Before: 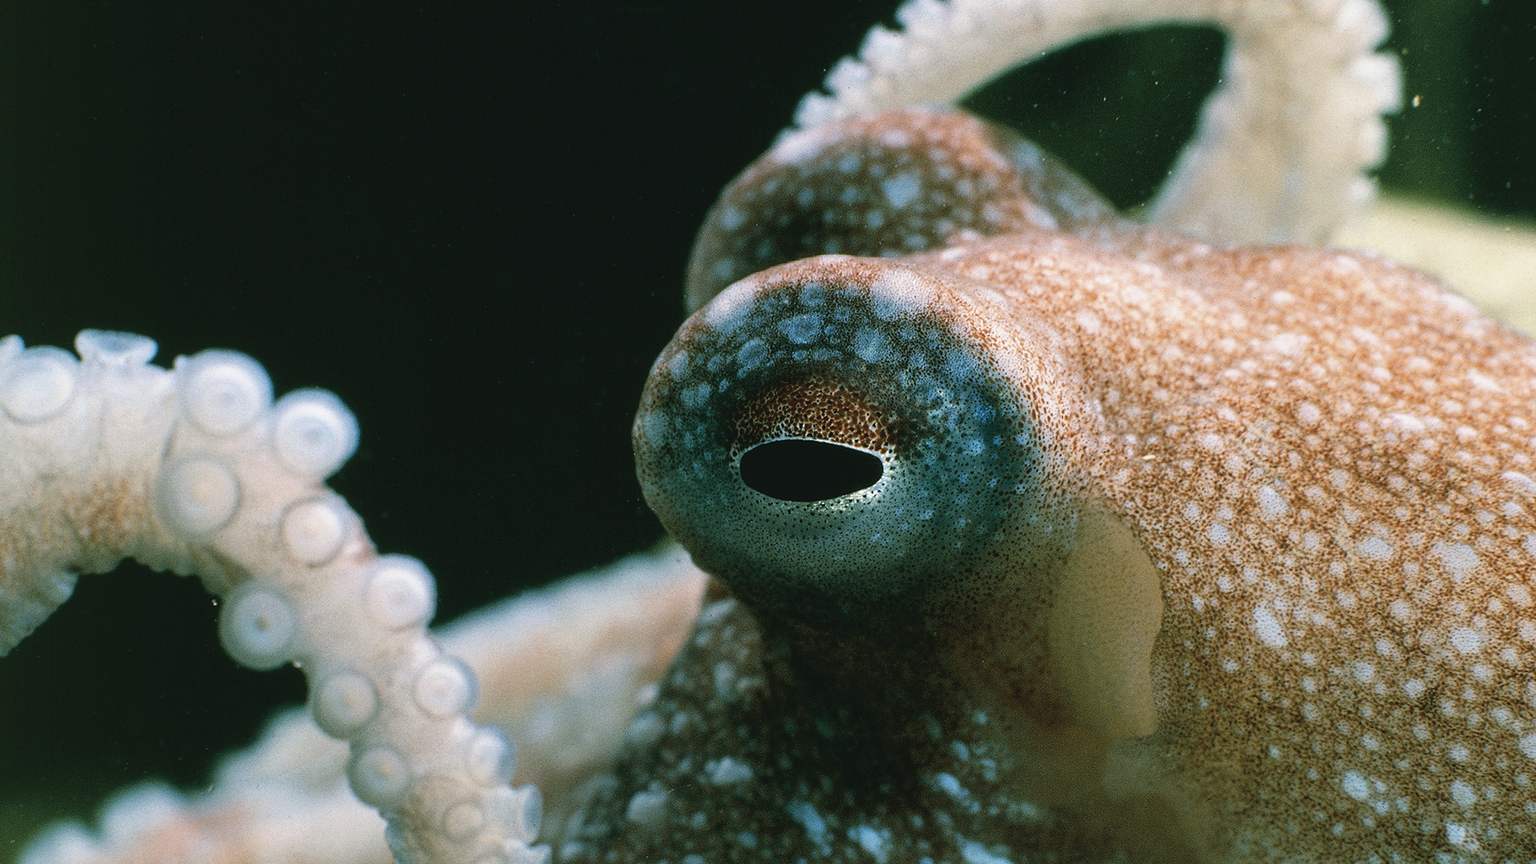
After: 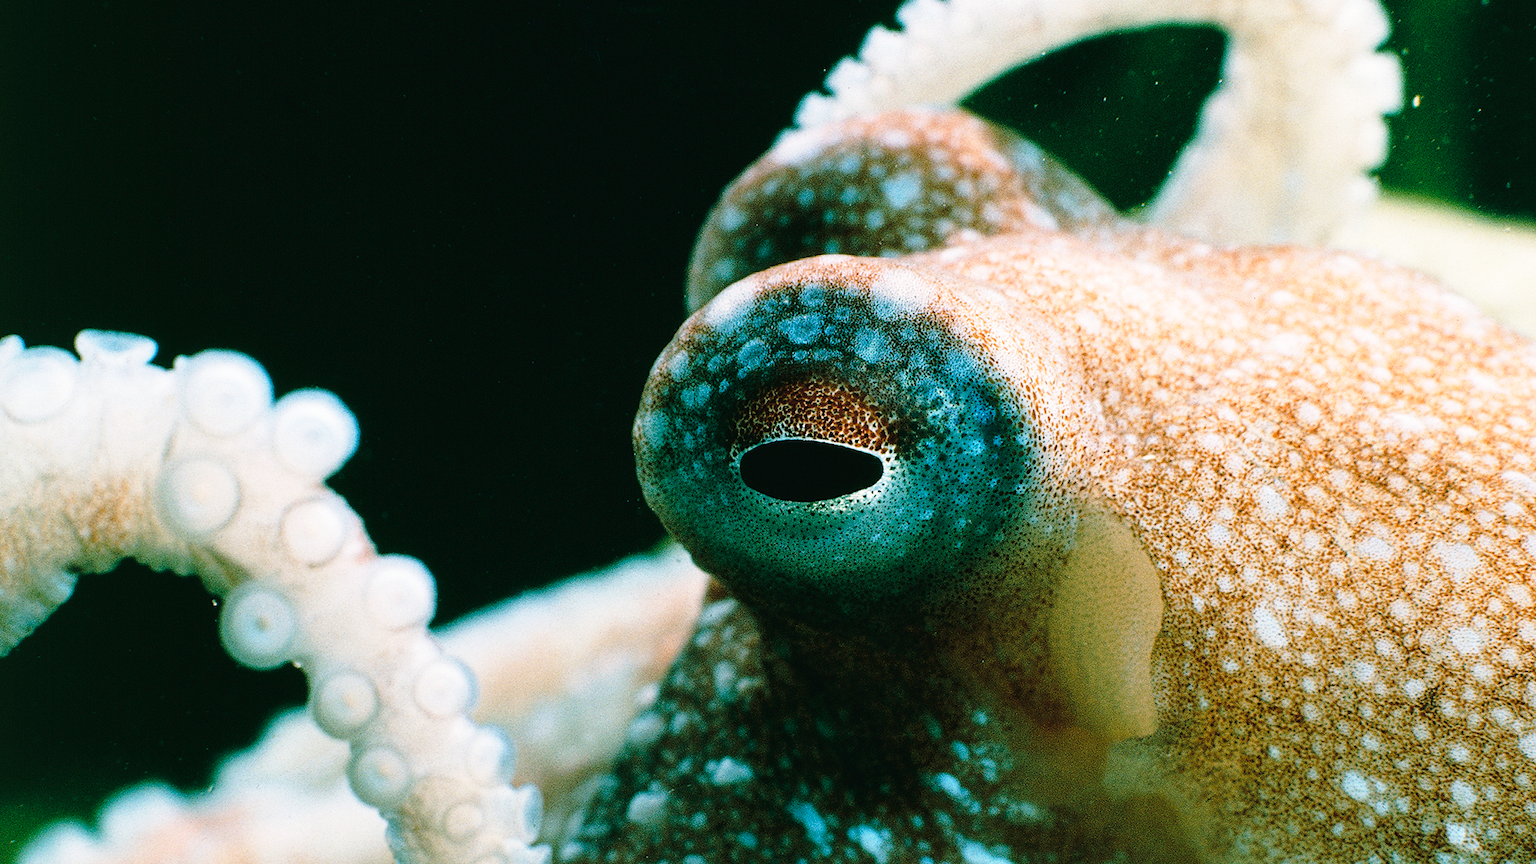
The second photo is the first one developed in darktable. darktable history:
white balance: emerald 1
base curve: curves: ch0 [(0, 0) (0.028, 0.03) (0.121, 0.232) (0.46, 0.748) (0.859, 0.968) (1, 1)], preserve colors none
